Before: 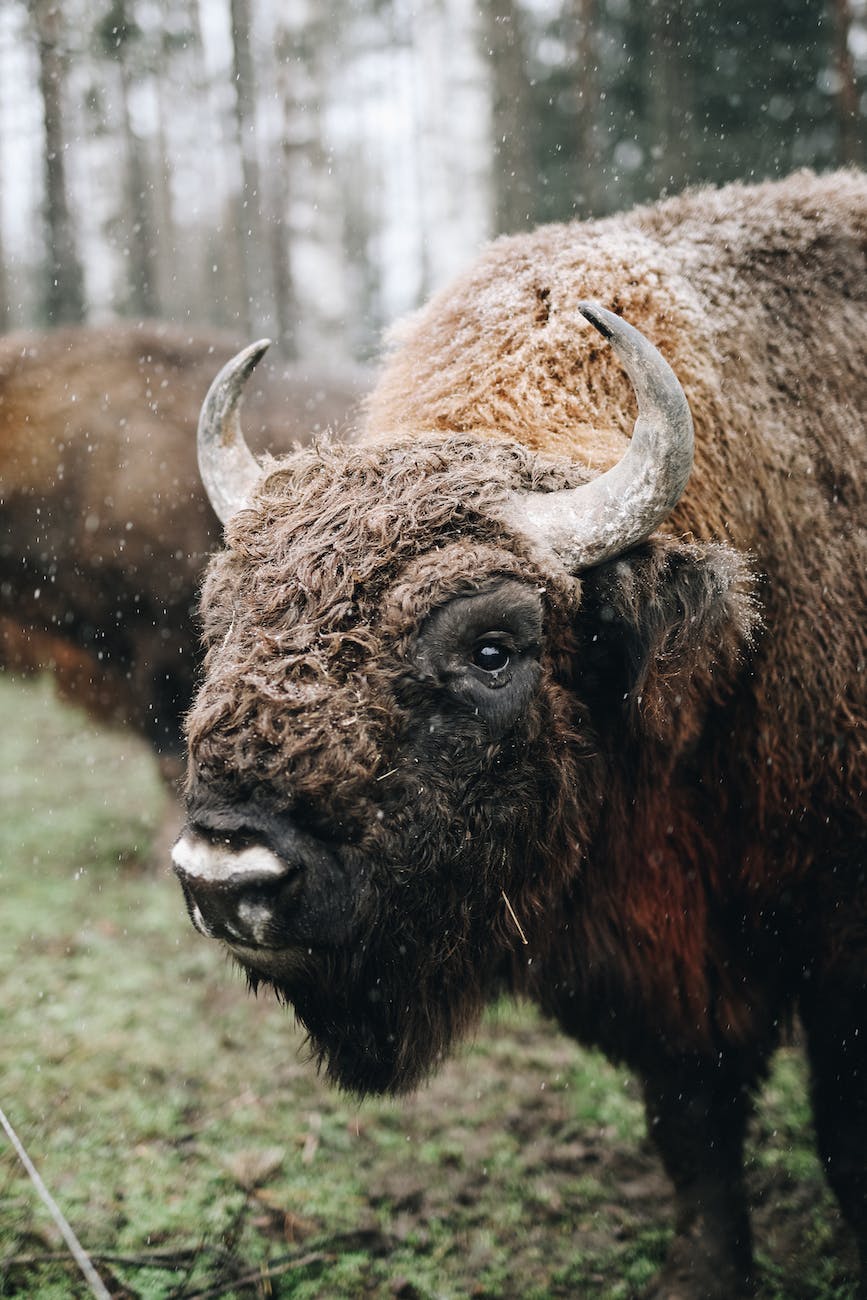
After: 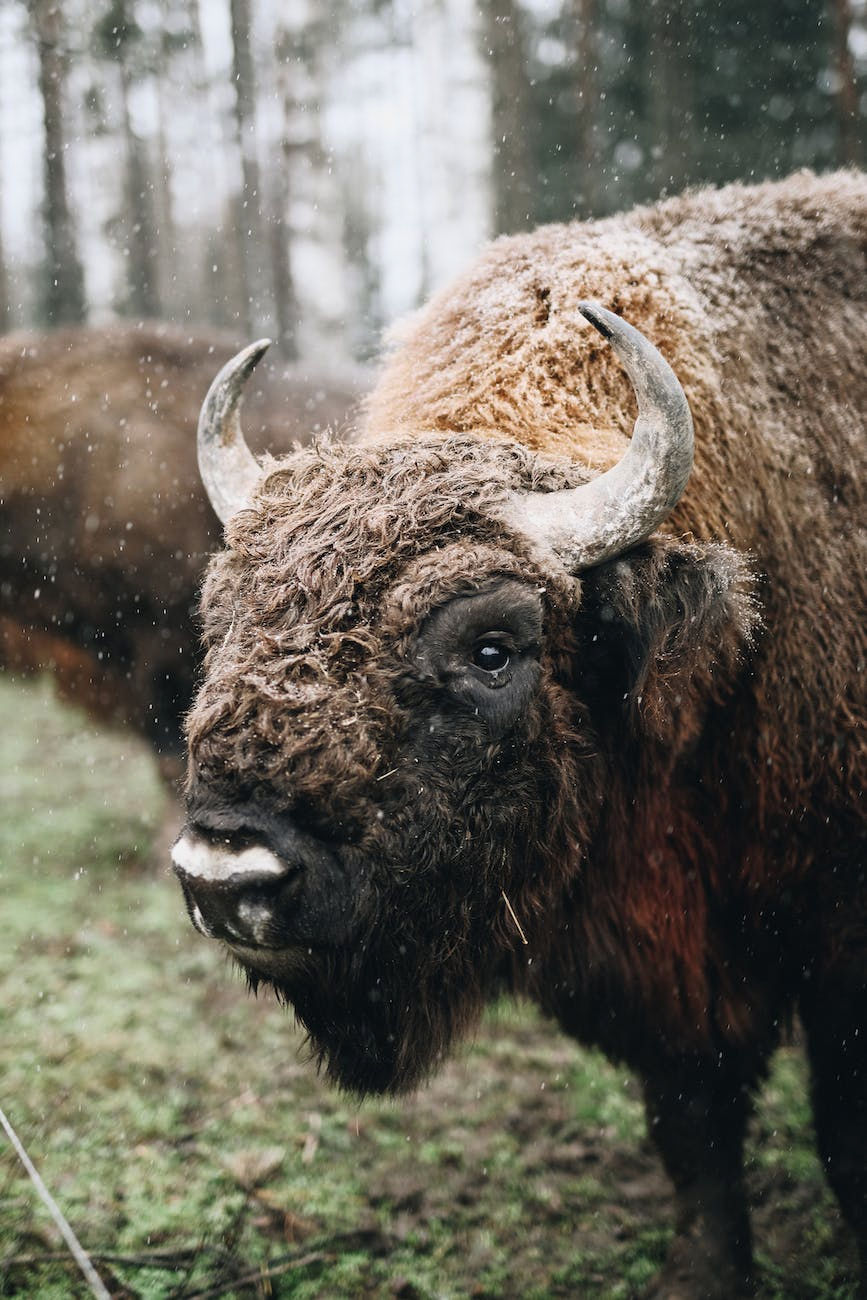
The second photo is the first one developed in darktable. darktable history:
base curve: curves: ch0 [(0, 0) (0.257, 0.25) (0.482, 0.586) (0.757, 0.871) (1, 1)]
shadows and highlights: shadows 25, white point adjustment -3, highlights -30
